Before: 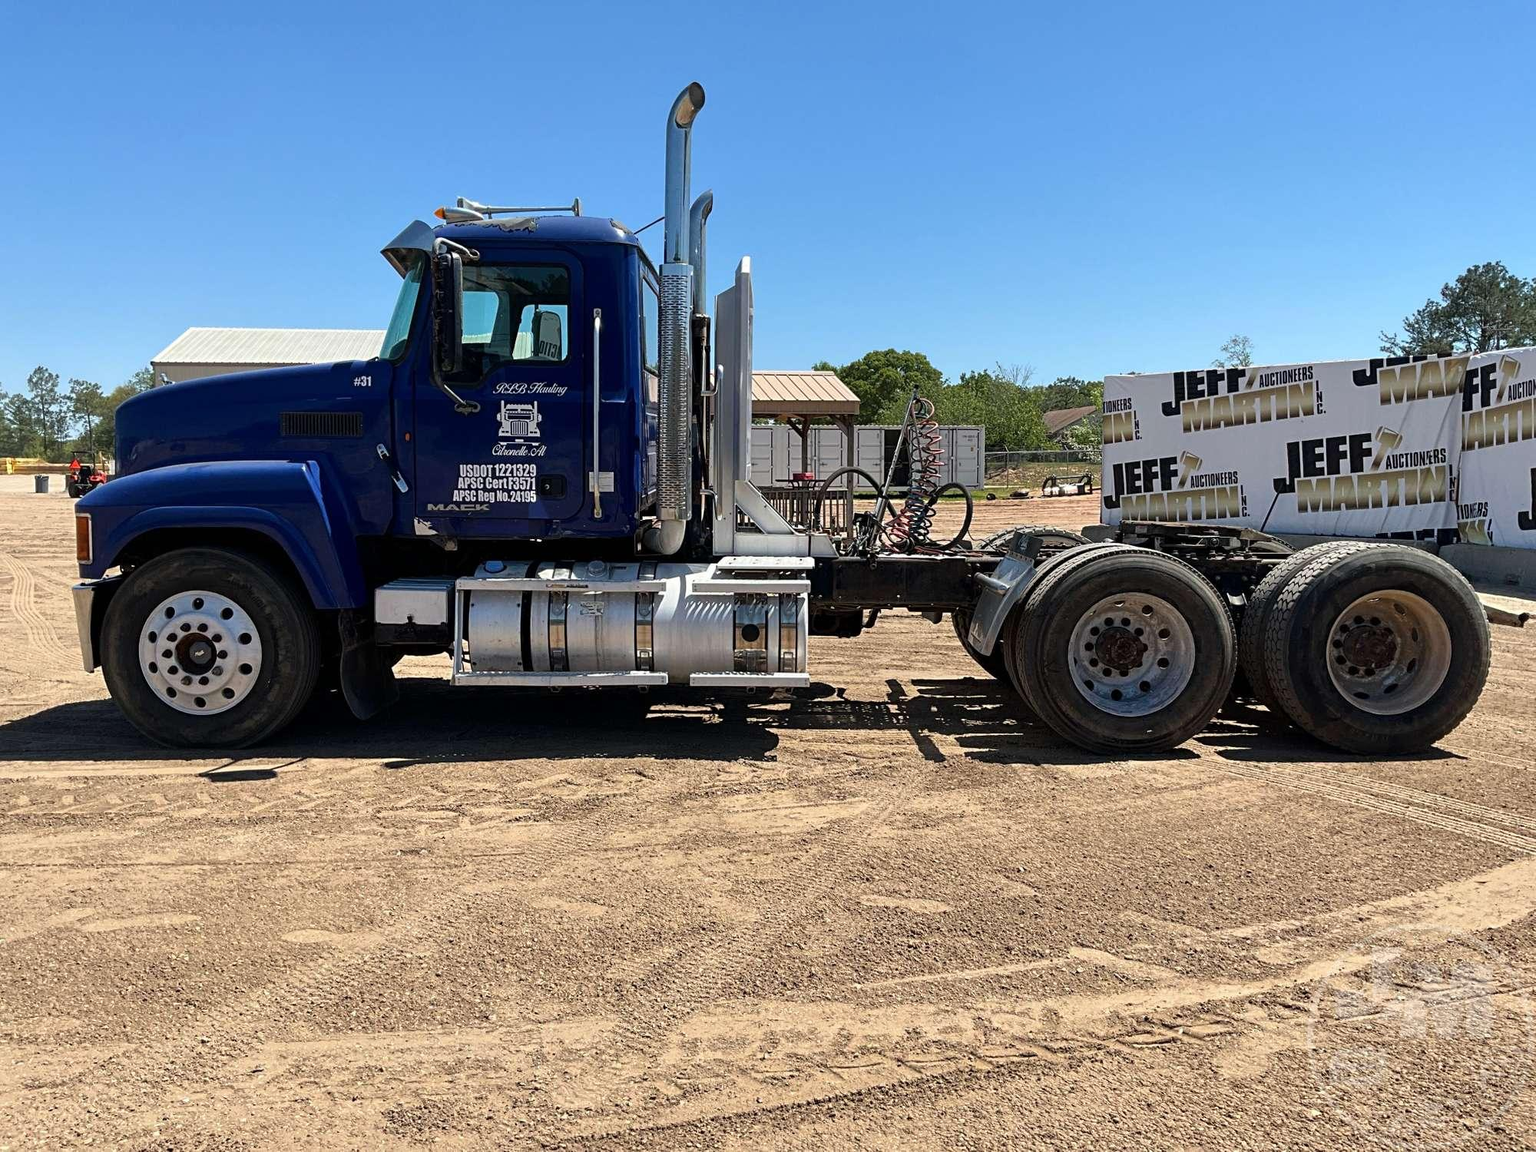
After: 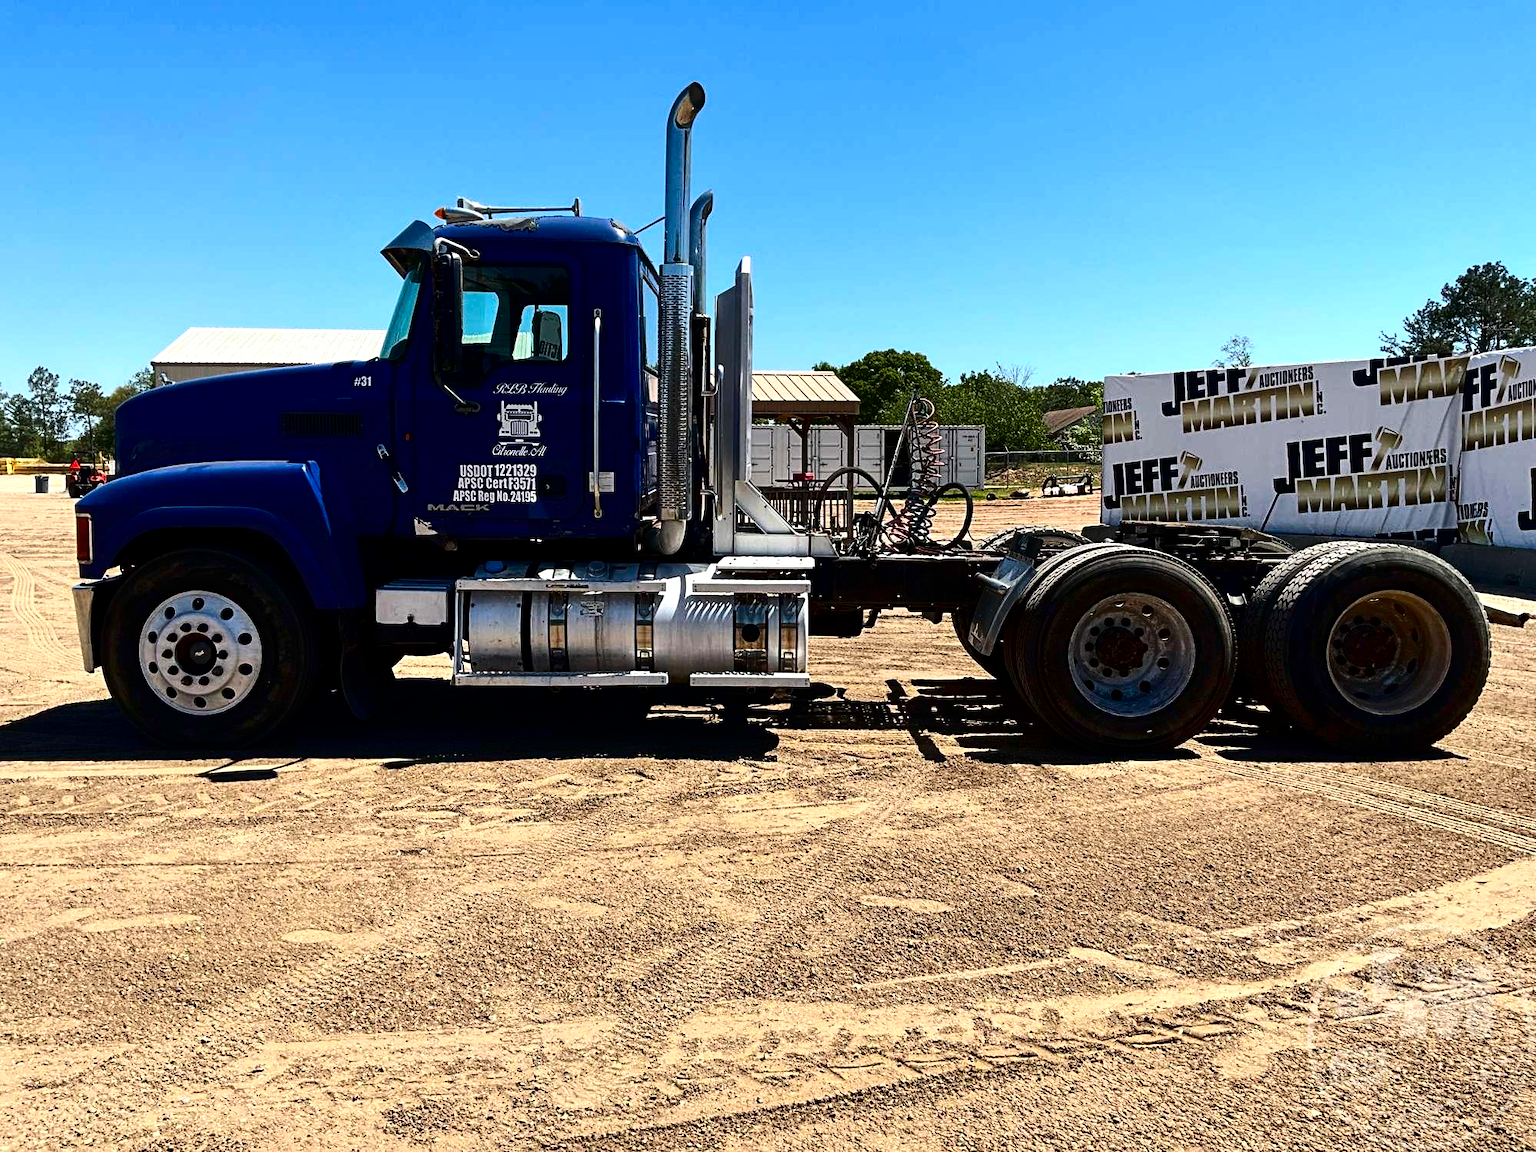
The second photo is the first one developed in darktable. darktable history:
contrast brightness saturation: contrast 0.219, brightness -0.187, saturation 0.233
tone equalizer: -8 EV -0.439 EV, -7 EV -0.42 EV, -6 EV -0.333 EV, -5 EV -0.221 EV, -3 EV 0.197 EV, -2 EV 0.323 EV, -1 EV 0.385 EV, +0 EV 0.424 EV, edges refinement/feathering 500, mask exposure compensation -1.57 EV, preserve details no
